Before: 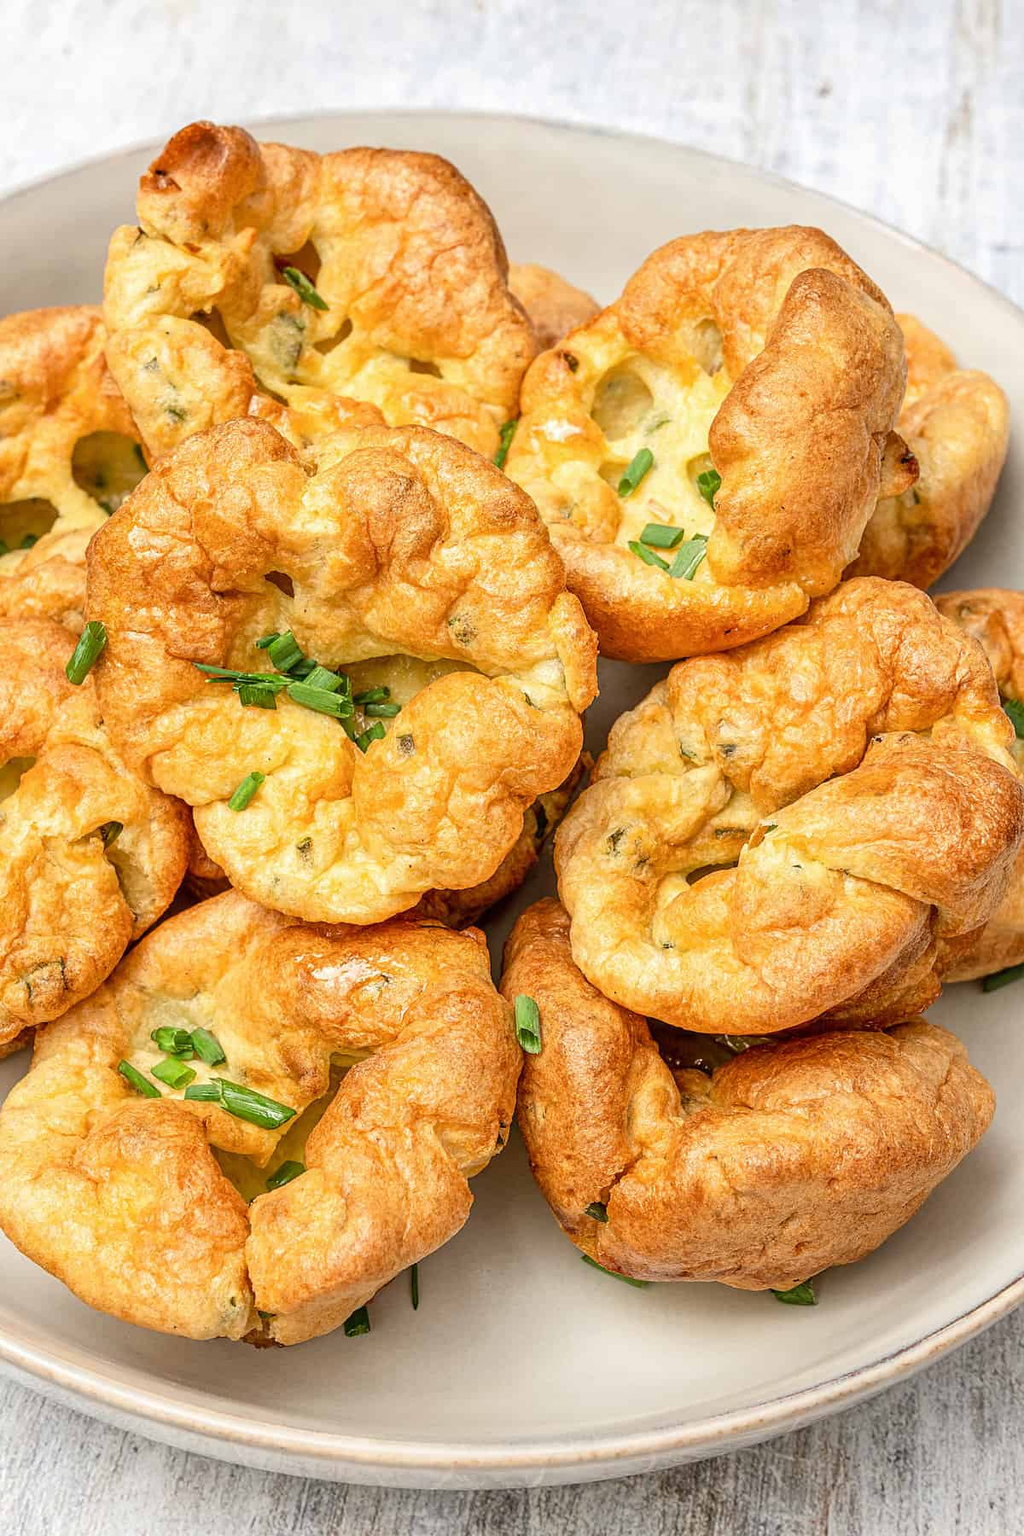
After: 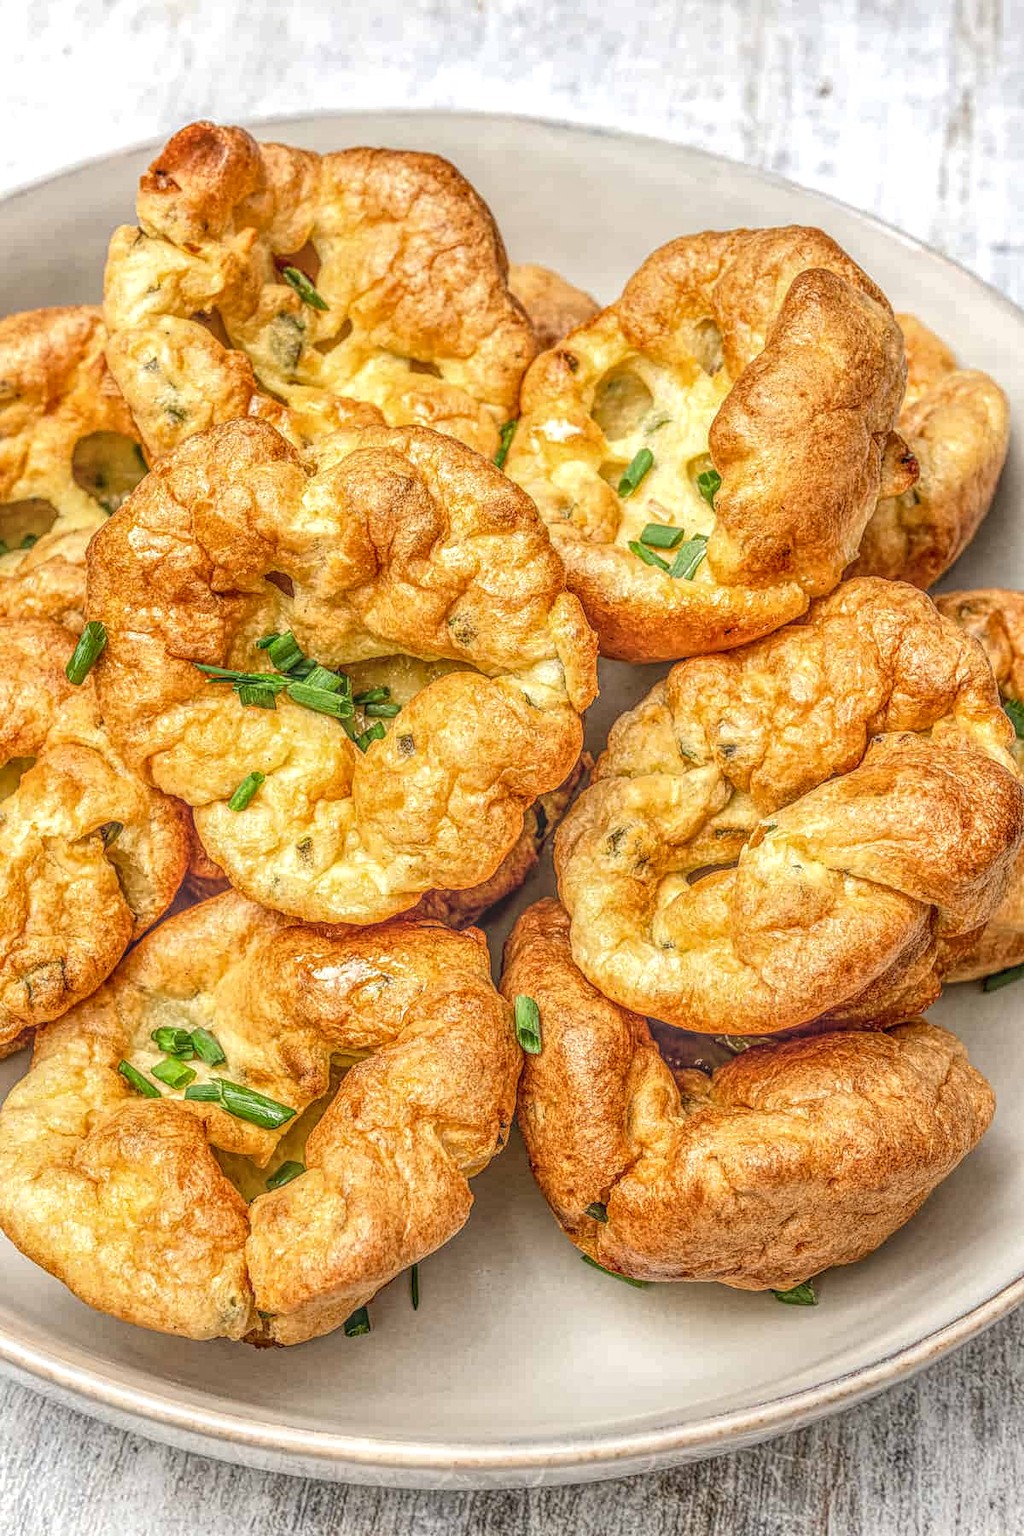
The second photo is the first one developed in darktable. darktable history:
local contrast: highlights 6%, shadows 5%, detail 200%, midtone range 0.246
